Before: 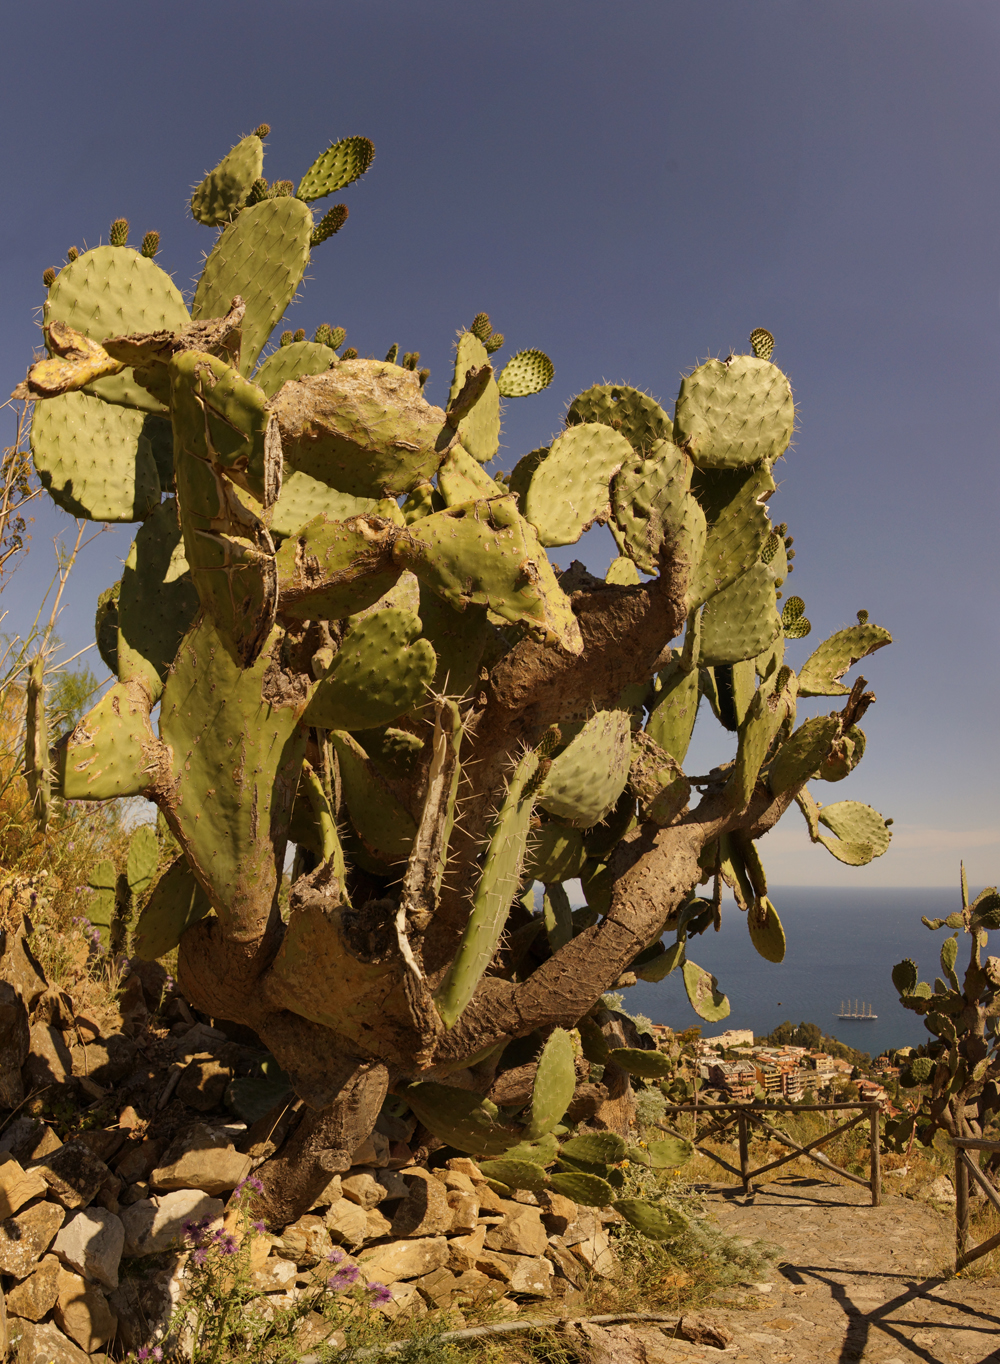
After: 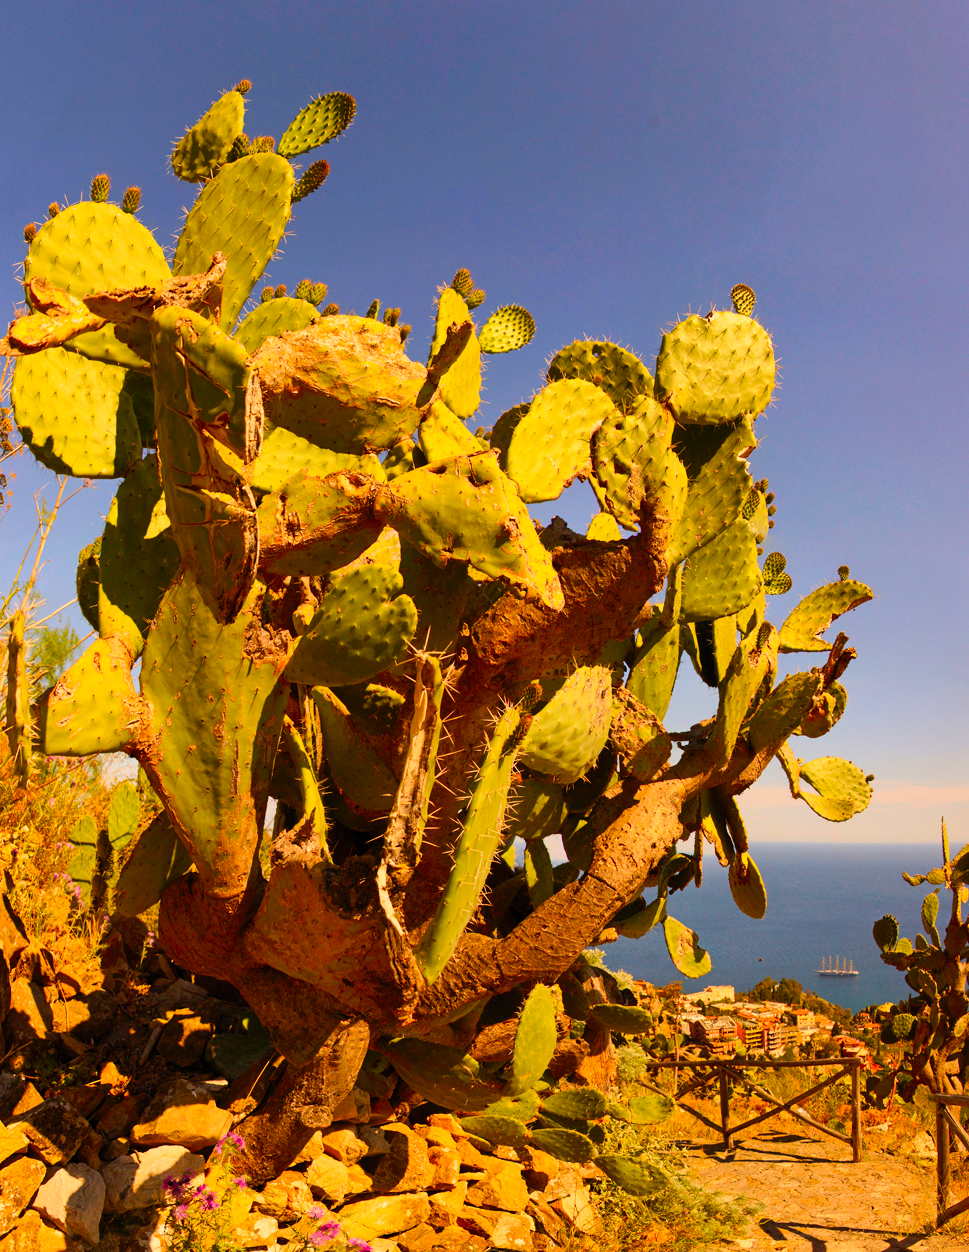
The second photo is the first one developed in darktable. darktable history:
rotate and perspective: automatic cropping original format, crop left 0, crop top 0
contrast brightness saturation: contrast 0.2, brightness 0.2, saturation 0.8
crop: left 1.964%, top 3.251%, right 1.122%, bottom 4.933%
